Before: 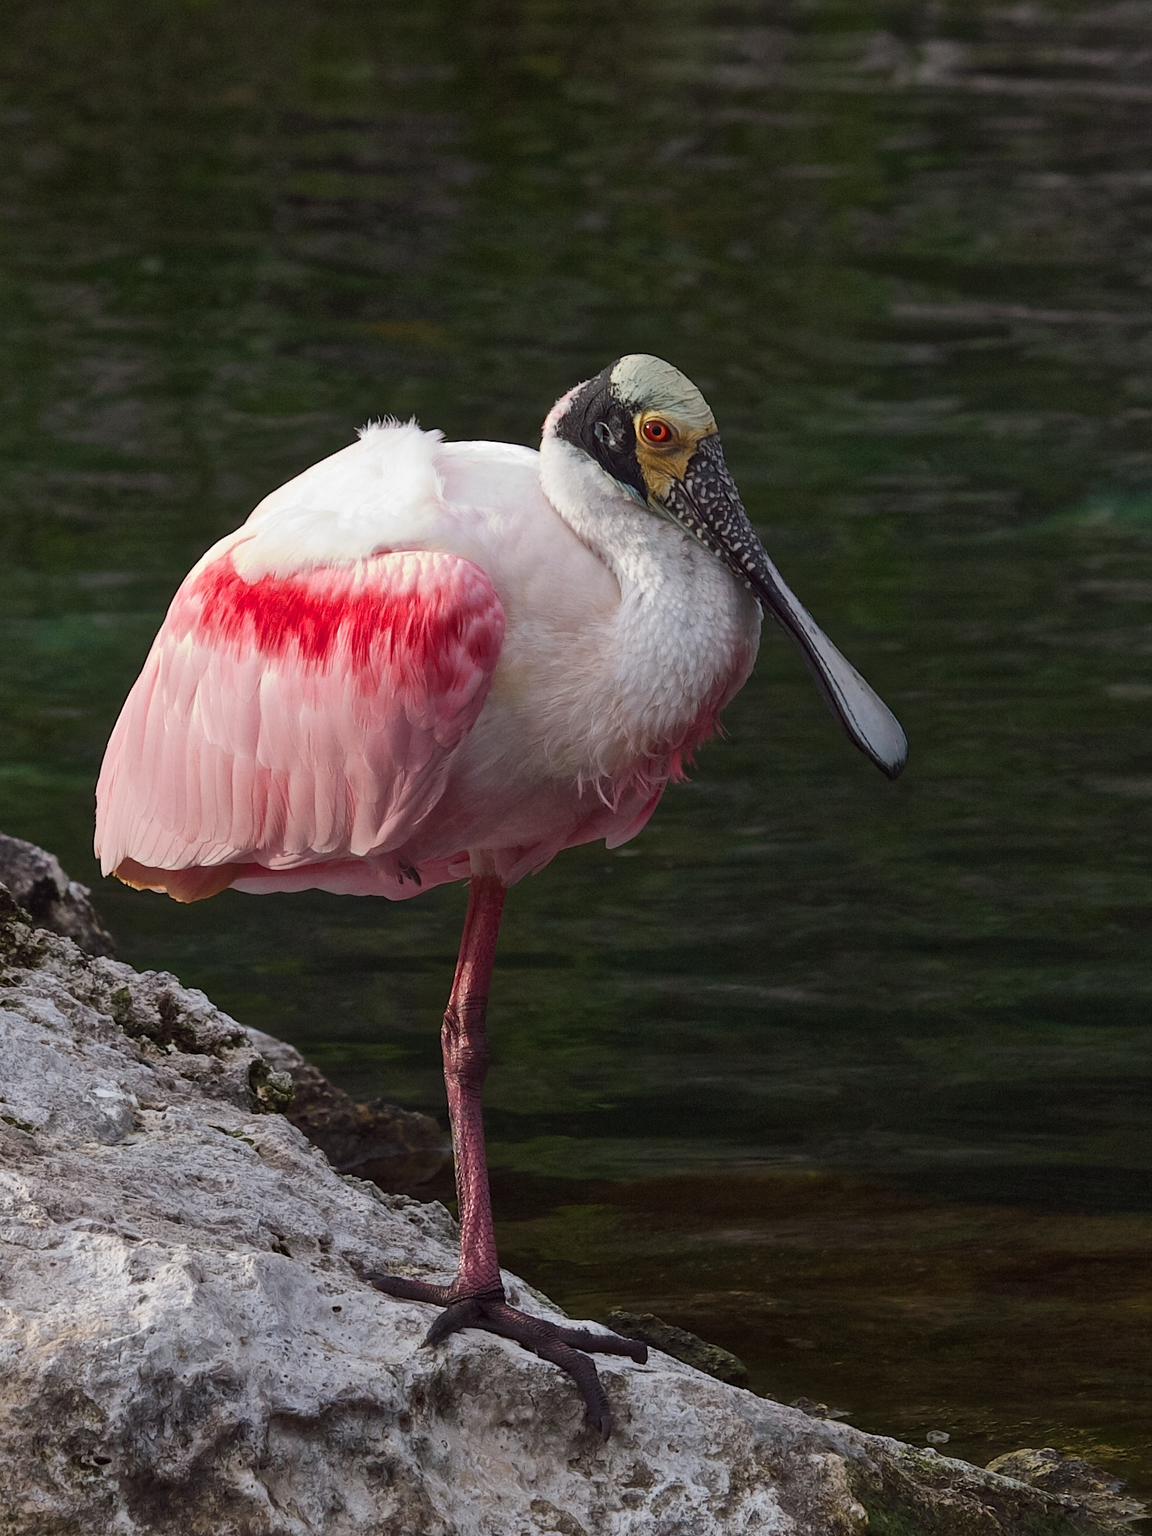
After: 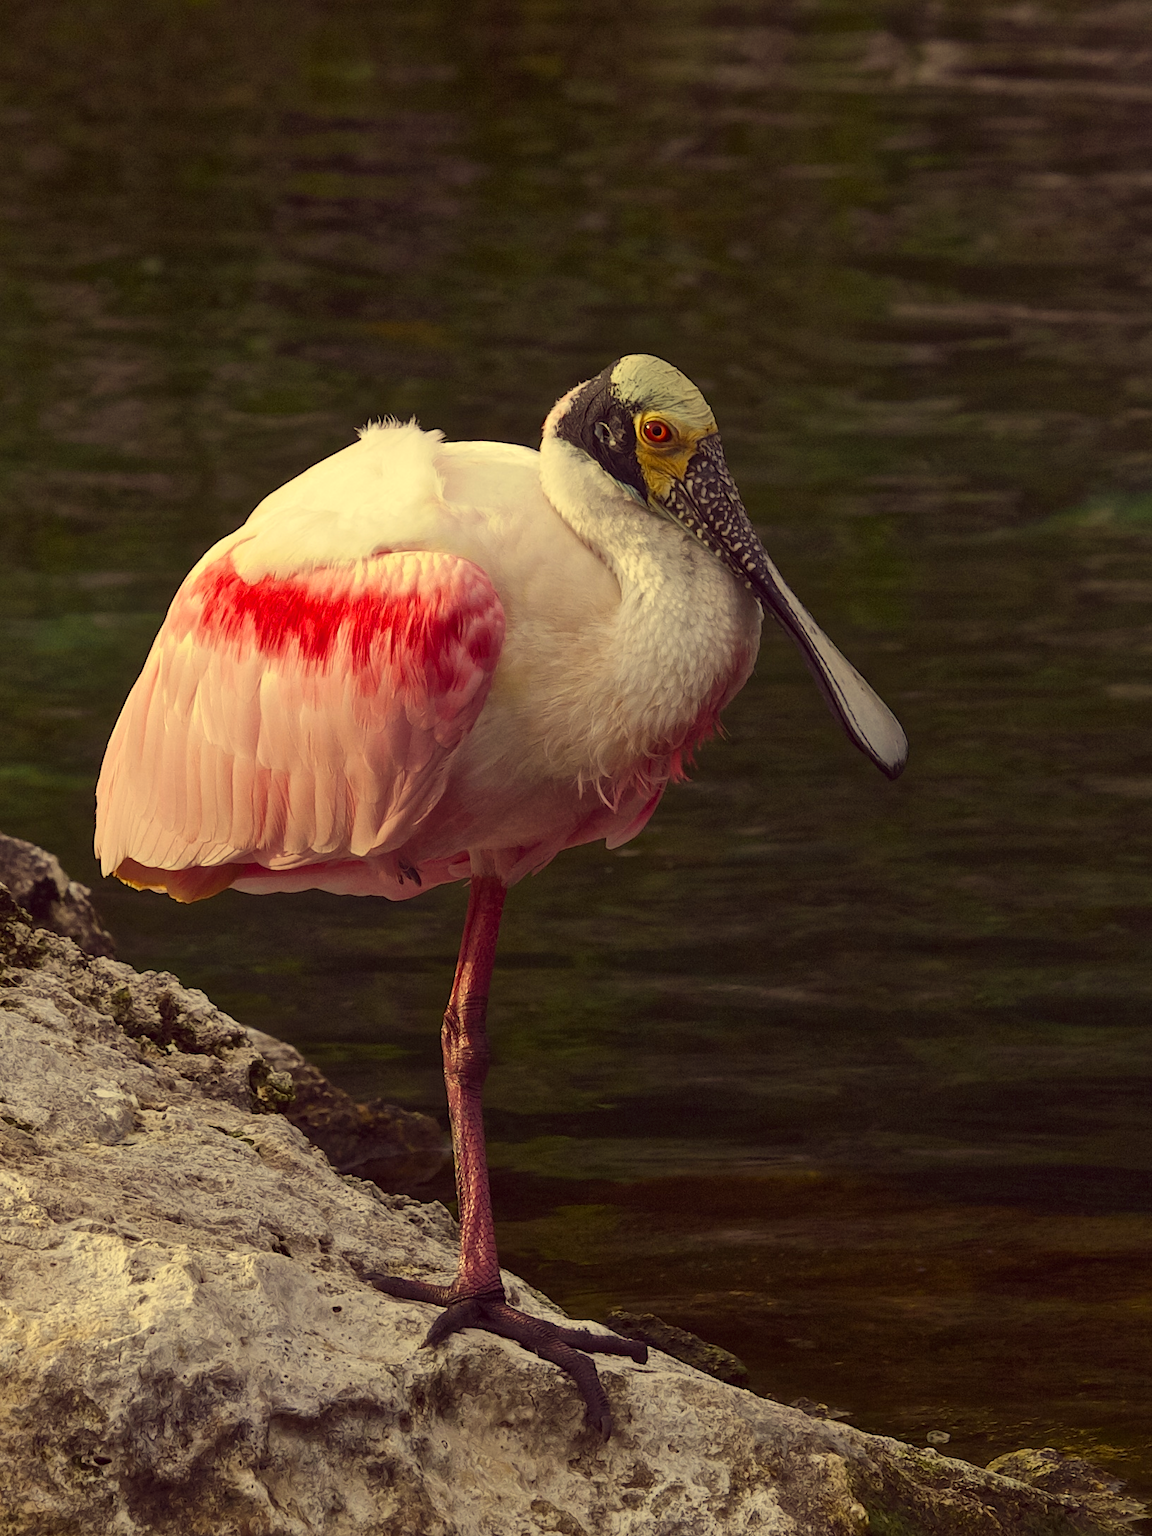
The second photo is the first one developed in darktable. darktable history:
color correction: highlights a* -0.443, highlights b* 39.55, shadows a* 9.21, shadows b* -0.825
